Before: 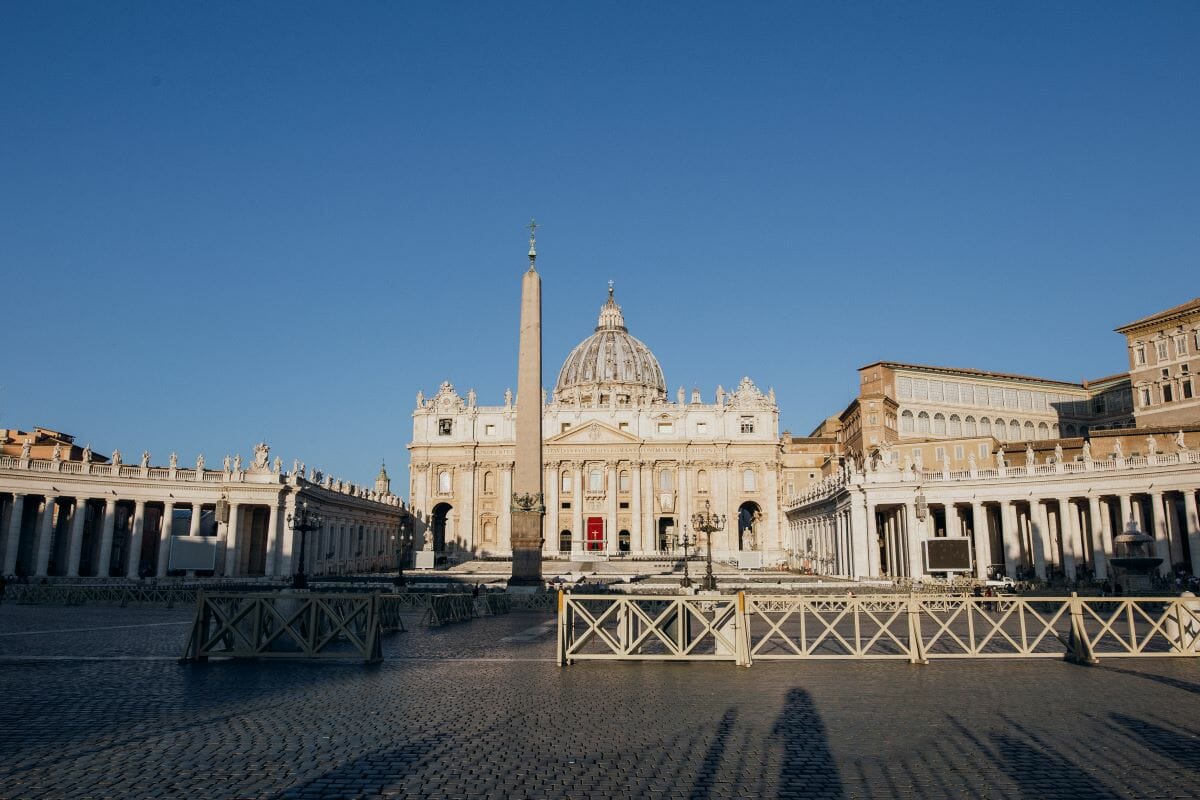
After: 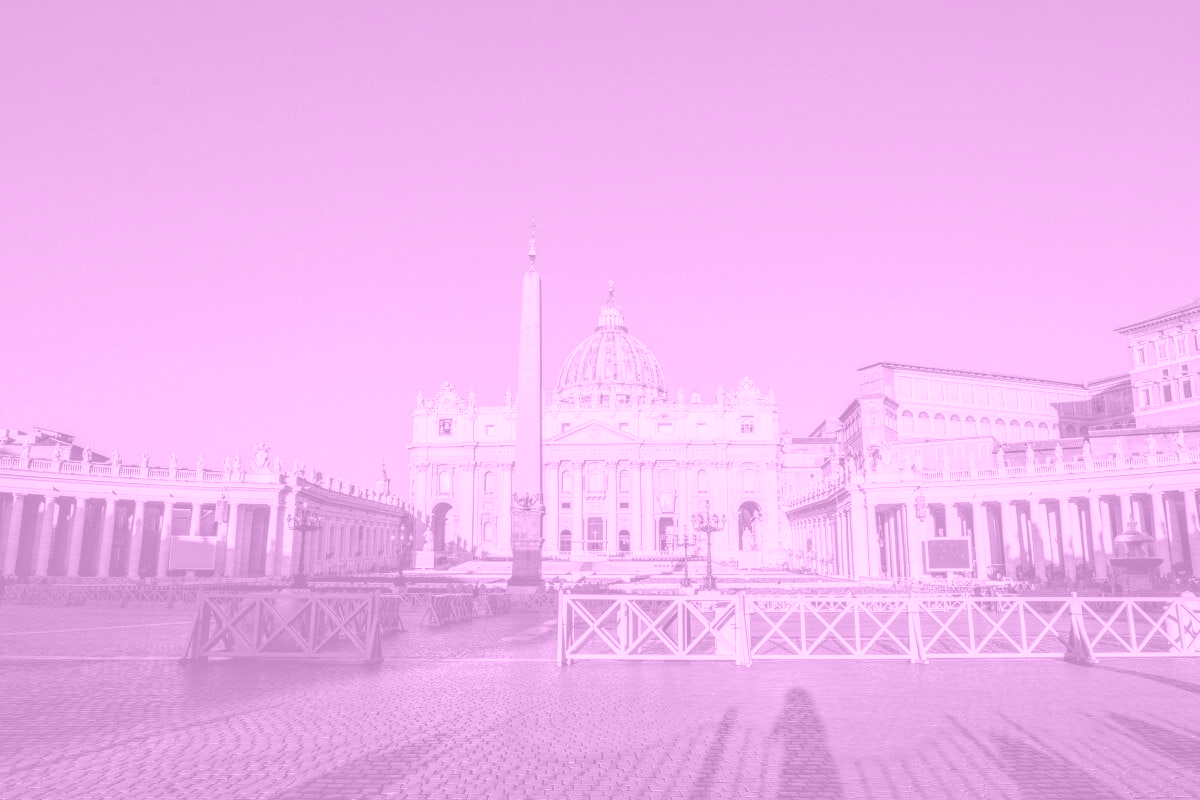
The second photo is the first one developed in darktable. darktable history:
local contrast: highlights 12%, shadows 38%, detail 183%, midtone range 0.471
colorize: hue 331.2°, saturation 69%, source mix 30.28%, lightness 69.02%, version 1
